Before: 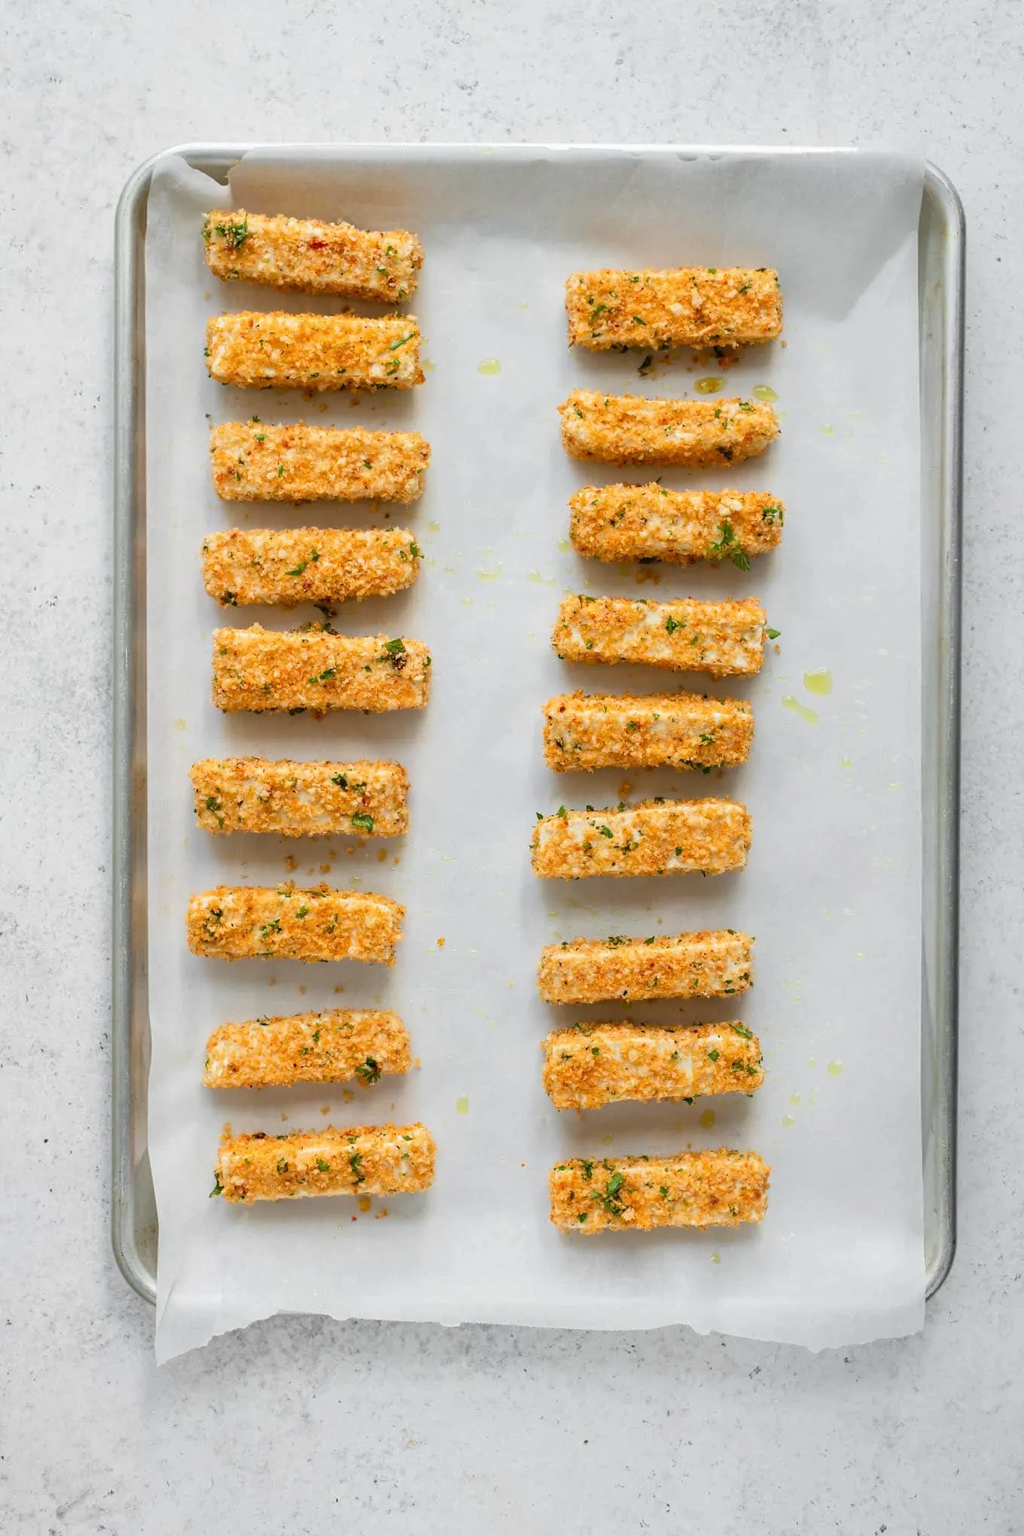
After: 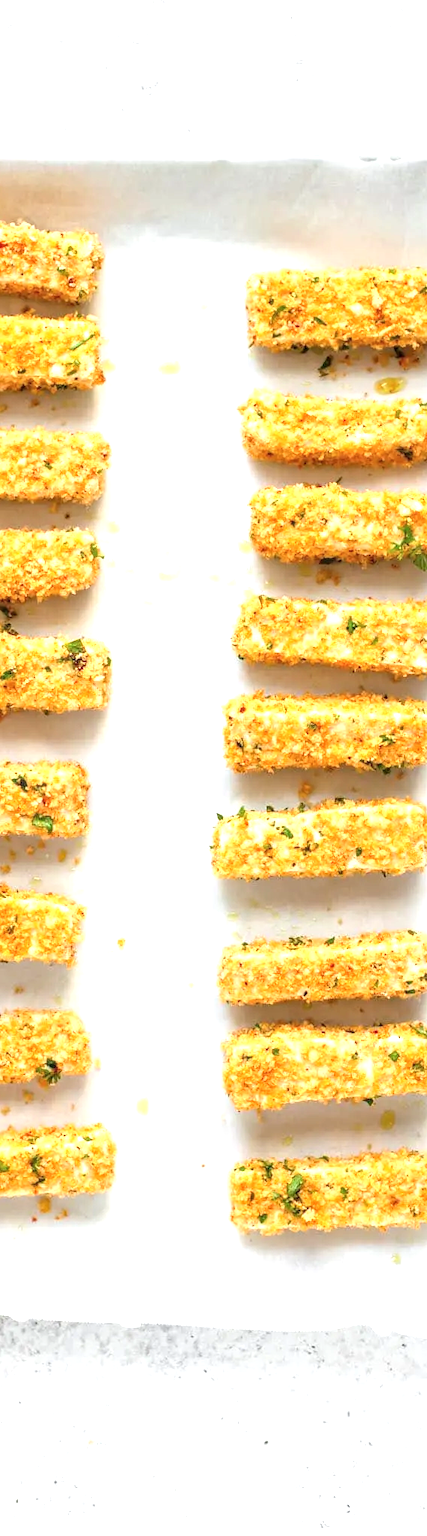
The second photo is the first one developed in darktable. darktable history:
crop: left 31.295%, right 26.922%
exposure: black level correction 0, exposure 1.001 EV, compensate highlight preservation false
local contrast: detail 130%
contrast brightness saturation: brightness 0.136
